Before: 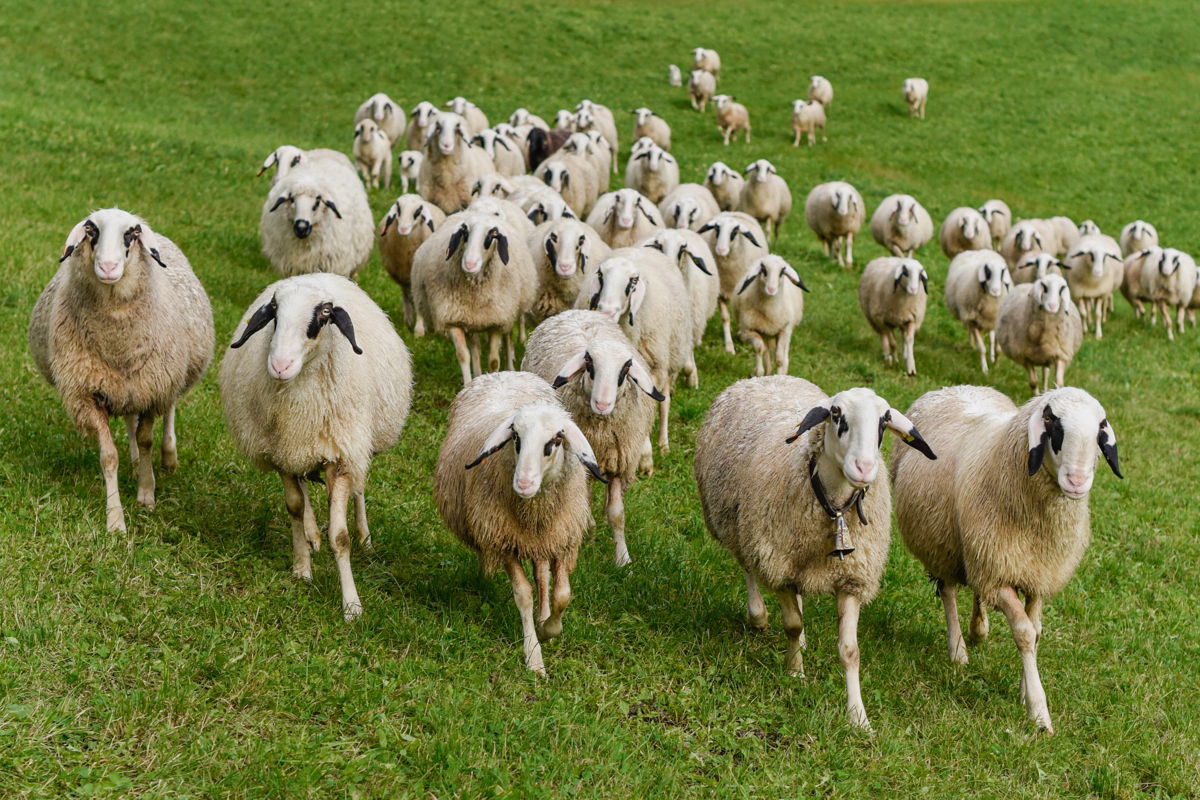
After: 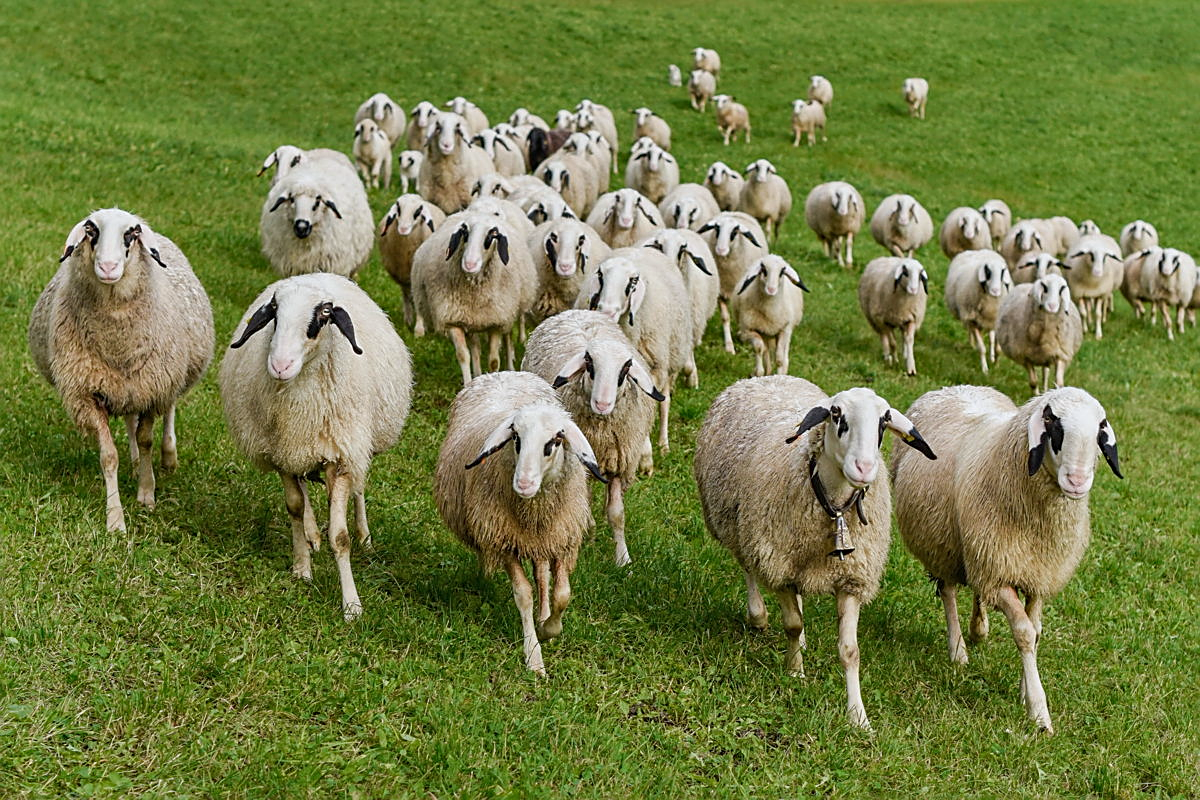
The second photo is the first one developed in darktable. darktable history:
shadows and highlights: low approximation 0.01, soften with gaussian
white balance: red 0.988, blue 1.017
sharpen: on, module defaults
